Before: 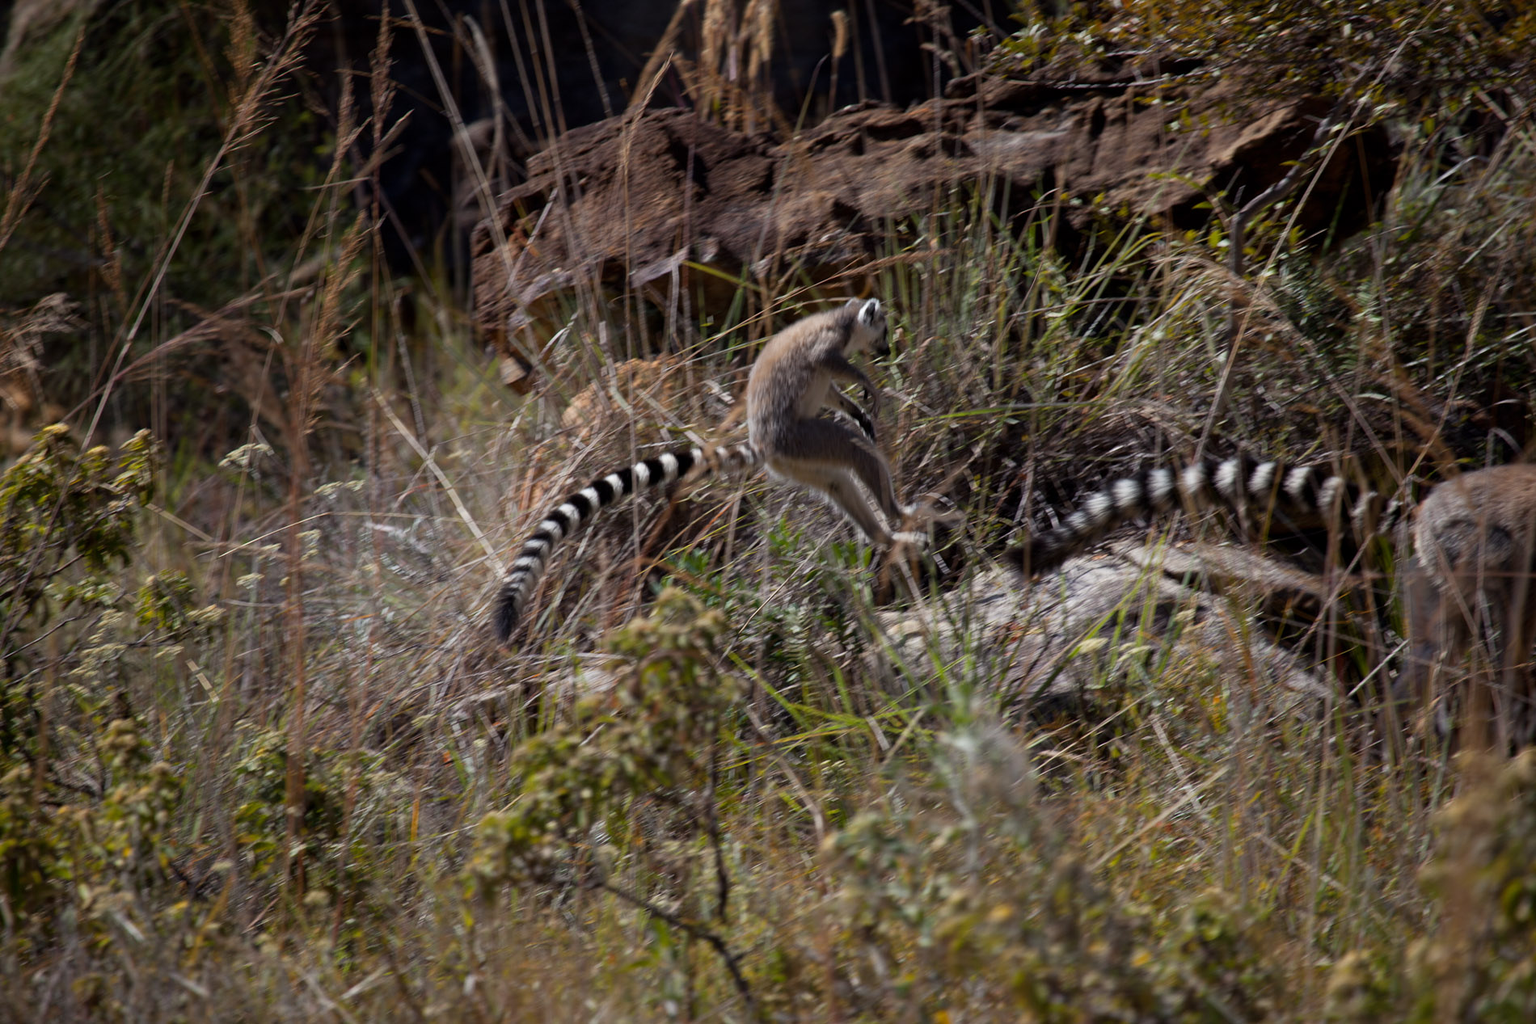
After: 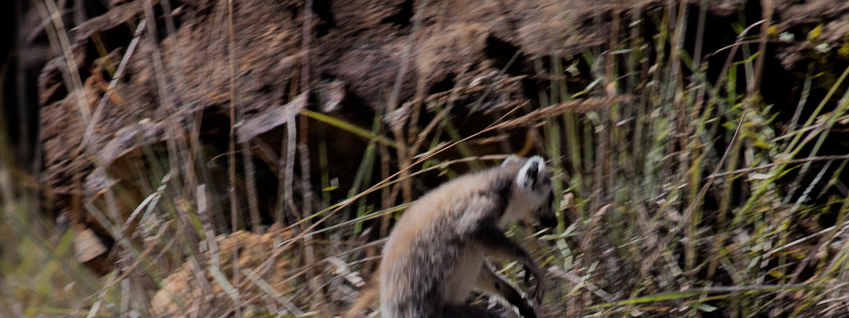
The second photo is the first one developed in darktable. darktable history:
crop: left 28.64%, top 16.832%, right 26.637%, bottom 58.055%
filmic rgb: black relative exposure -7.65 EV, white relative exposure 4.56 EV, hardness 3.61, color science v6 (2022)
shadows and highlights: shadows 32.83, highlights -47.7, soften with gaussian
